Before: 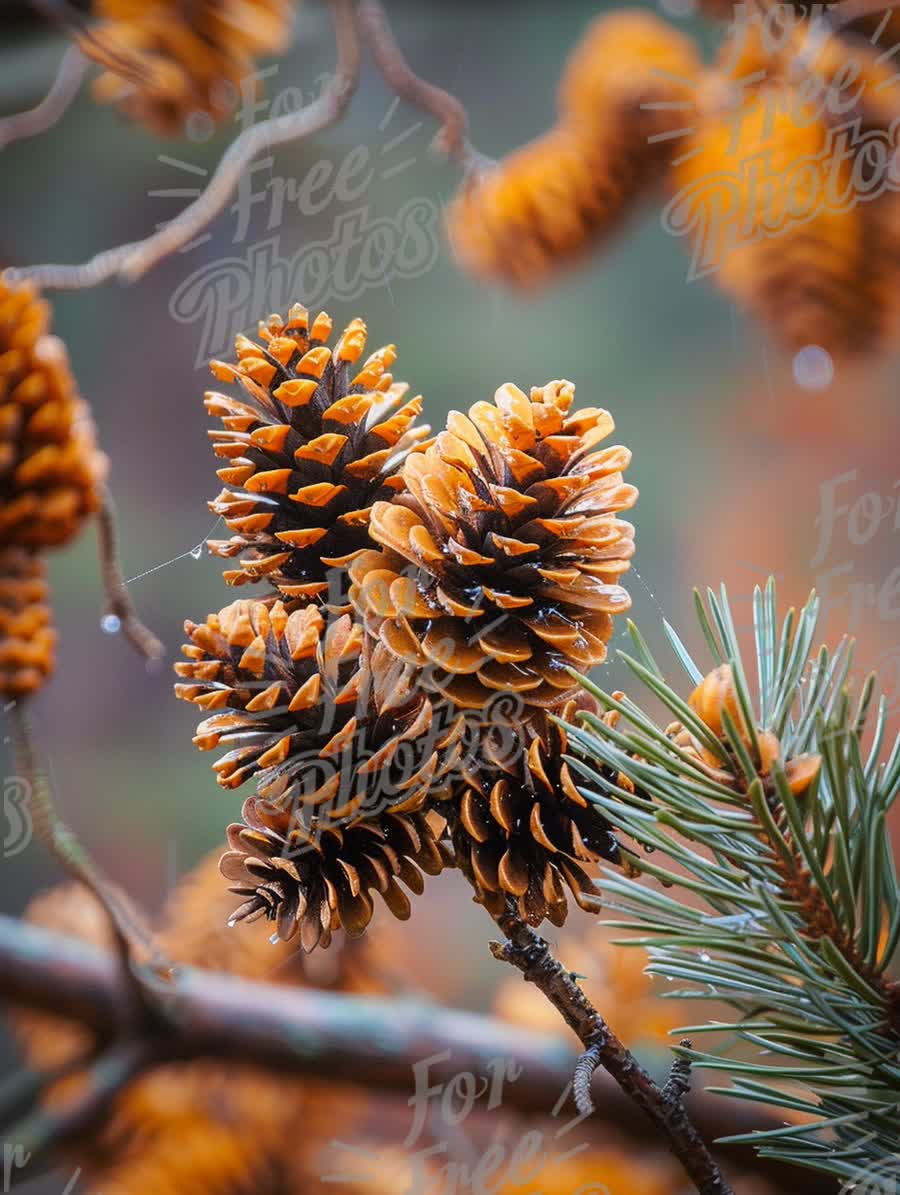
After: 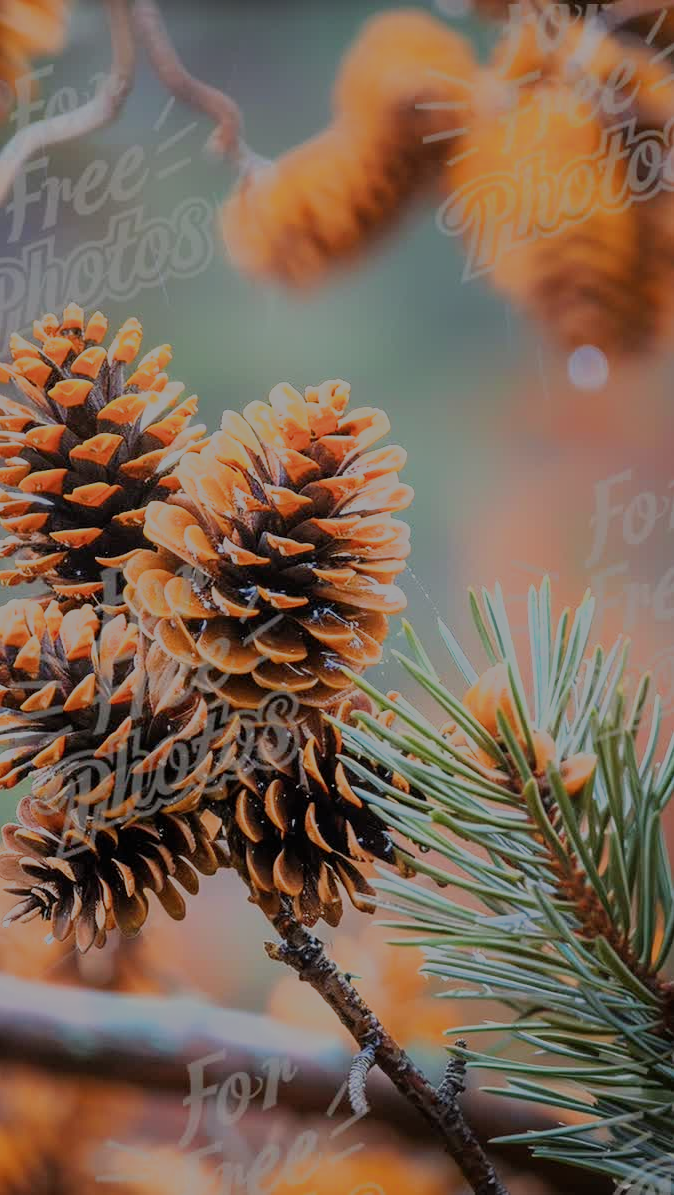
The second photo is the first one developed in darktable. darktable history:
crop and rotate: left 25.077%
exposure: exposure 0.083 EV, compensate highlight preservation false
filmic rgb: black relative exposure -13.13 EV, white relative exposure 4.02 EV, target white luminance 85.014%, hardness 6.3, latitude 42.76%, contrast 0.853, shadows ↔ highlights balance 8.02%
